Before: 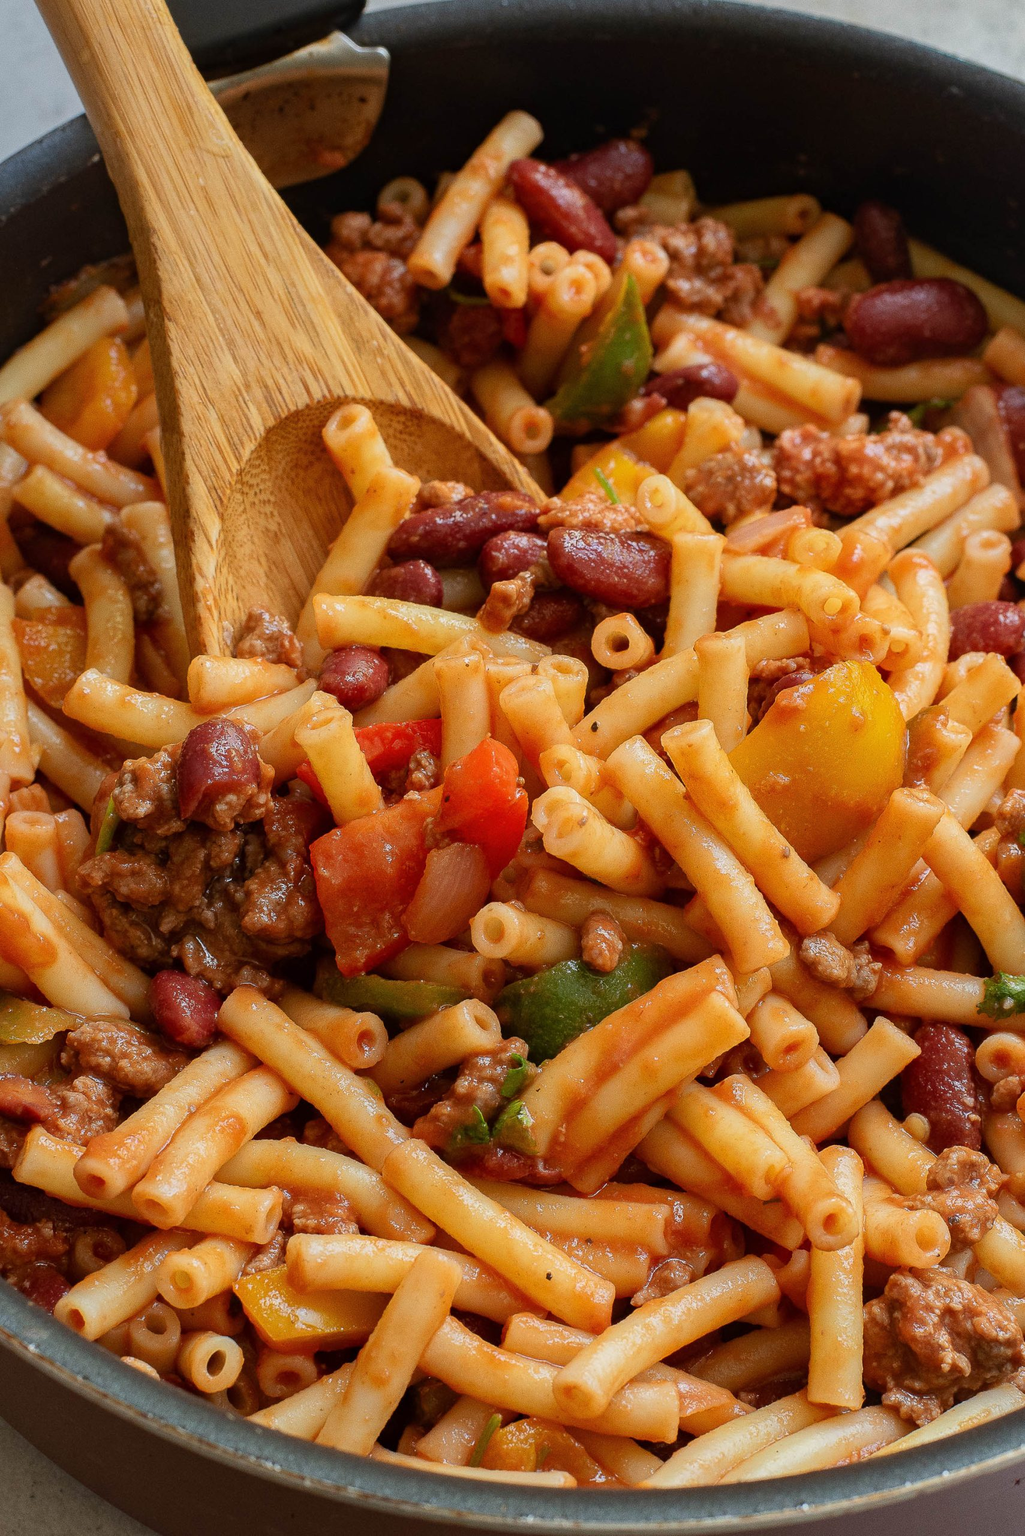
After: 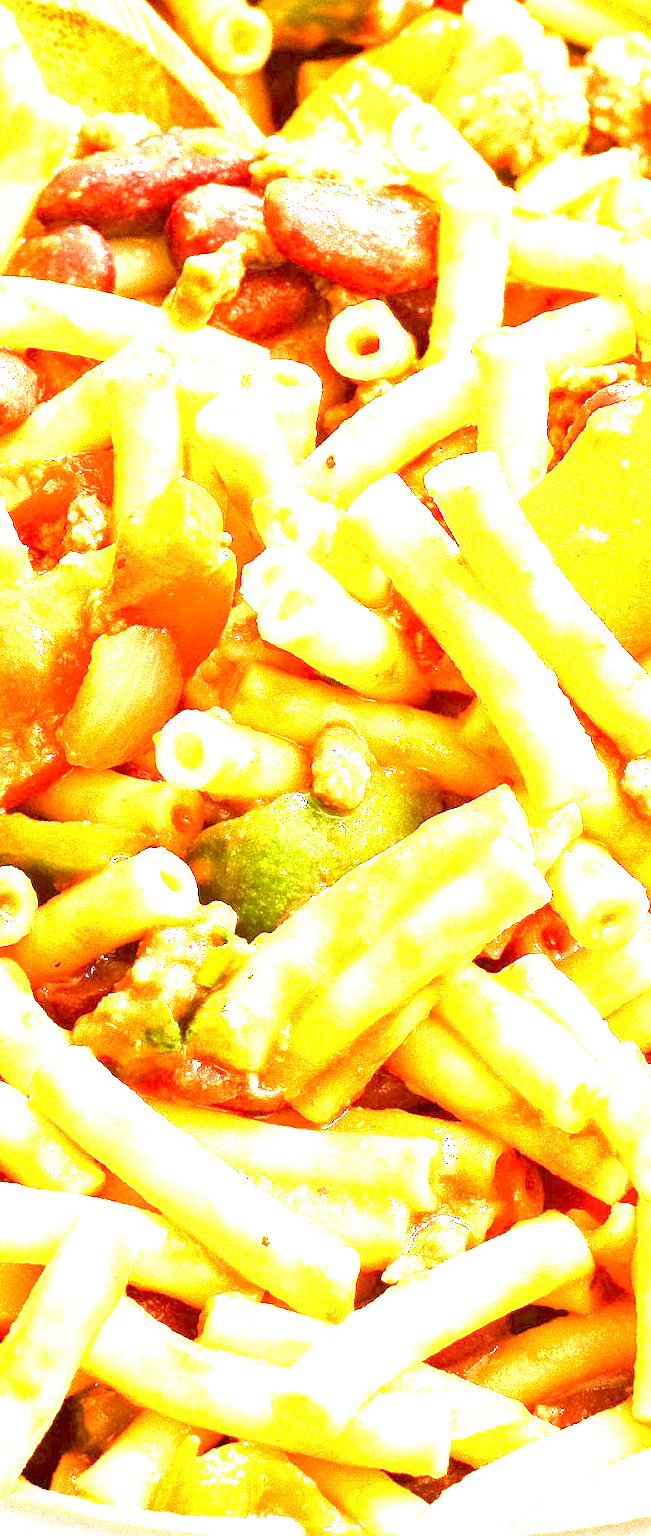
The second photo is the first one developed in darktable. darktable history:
exposure: black level correction 0, exposure 3.943 EV, compensate exposure bias true, compensate highlight preservation false
color correction: highlights a* -6.03, highlights b* 9.17, shadows a* 10.38, shadows b* 23.45
crop: left 35.303%, top 26.138%, right 19.825%, bottom 3.352%
